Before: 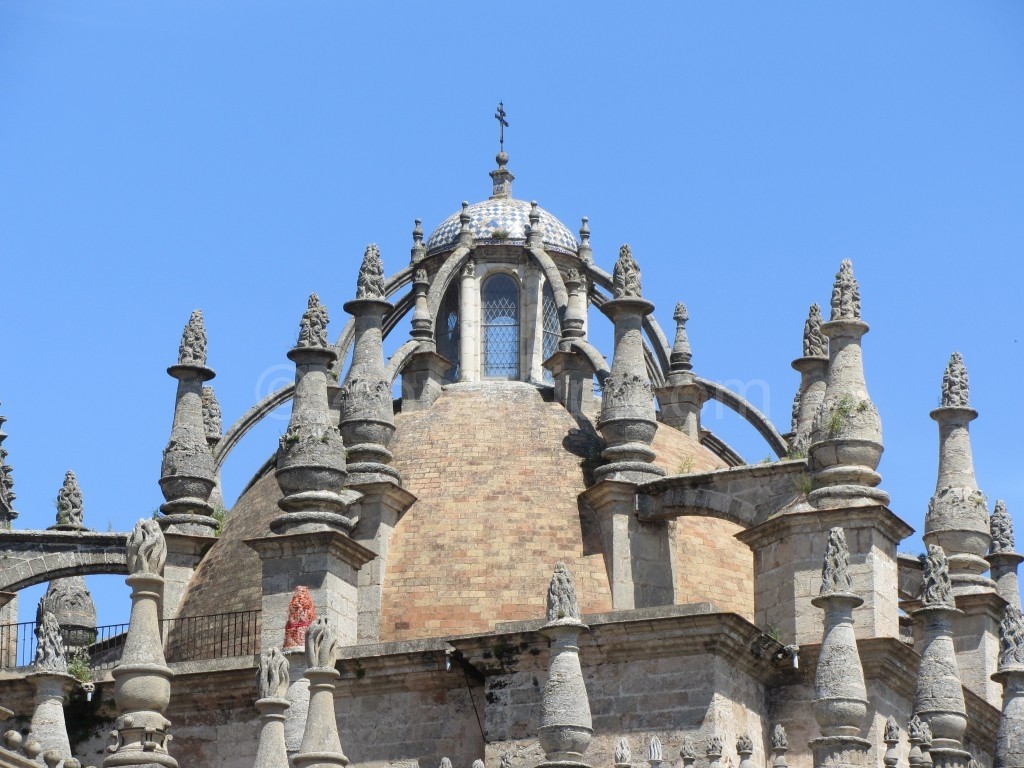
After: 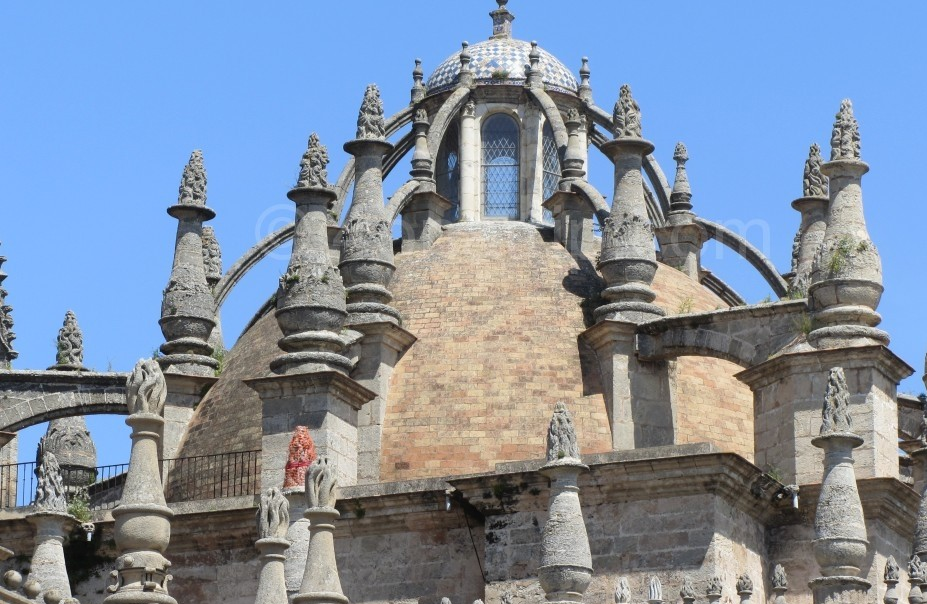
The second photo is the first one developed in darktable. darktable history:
crop: top 20.916%, right 9.437%, bottom 0.316%
contrast brightness saturation: contrast 0.07
local contrast: mode bilateral grid, contrast 100, coarseness 100, detail 91%, midtone range 0.2
